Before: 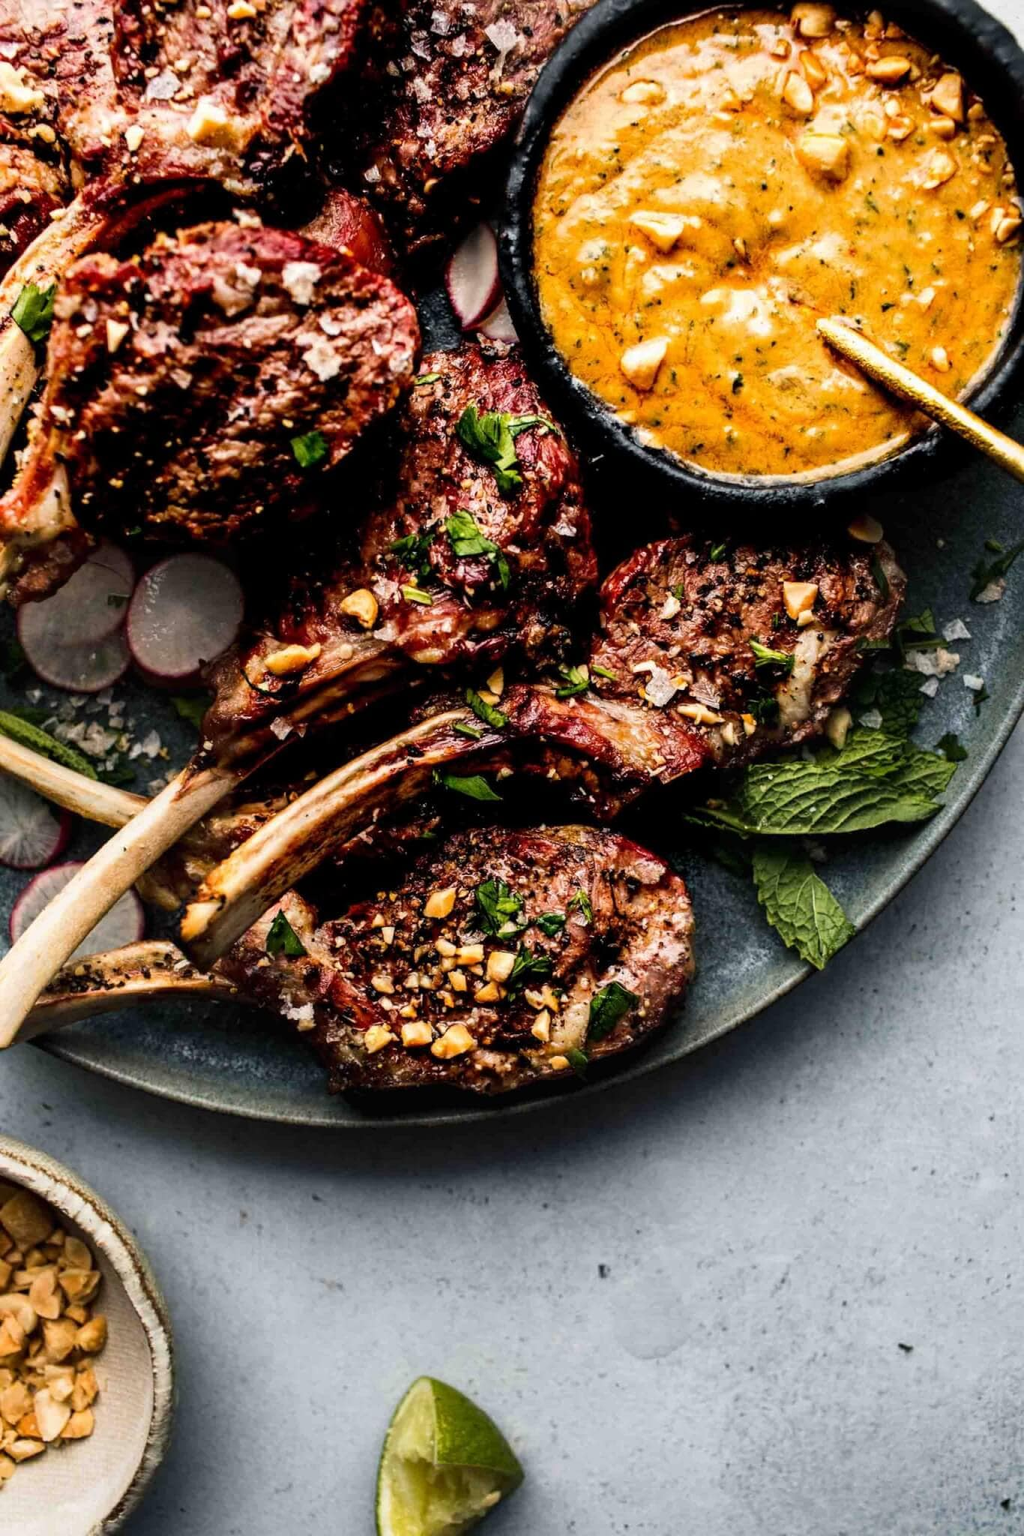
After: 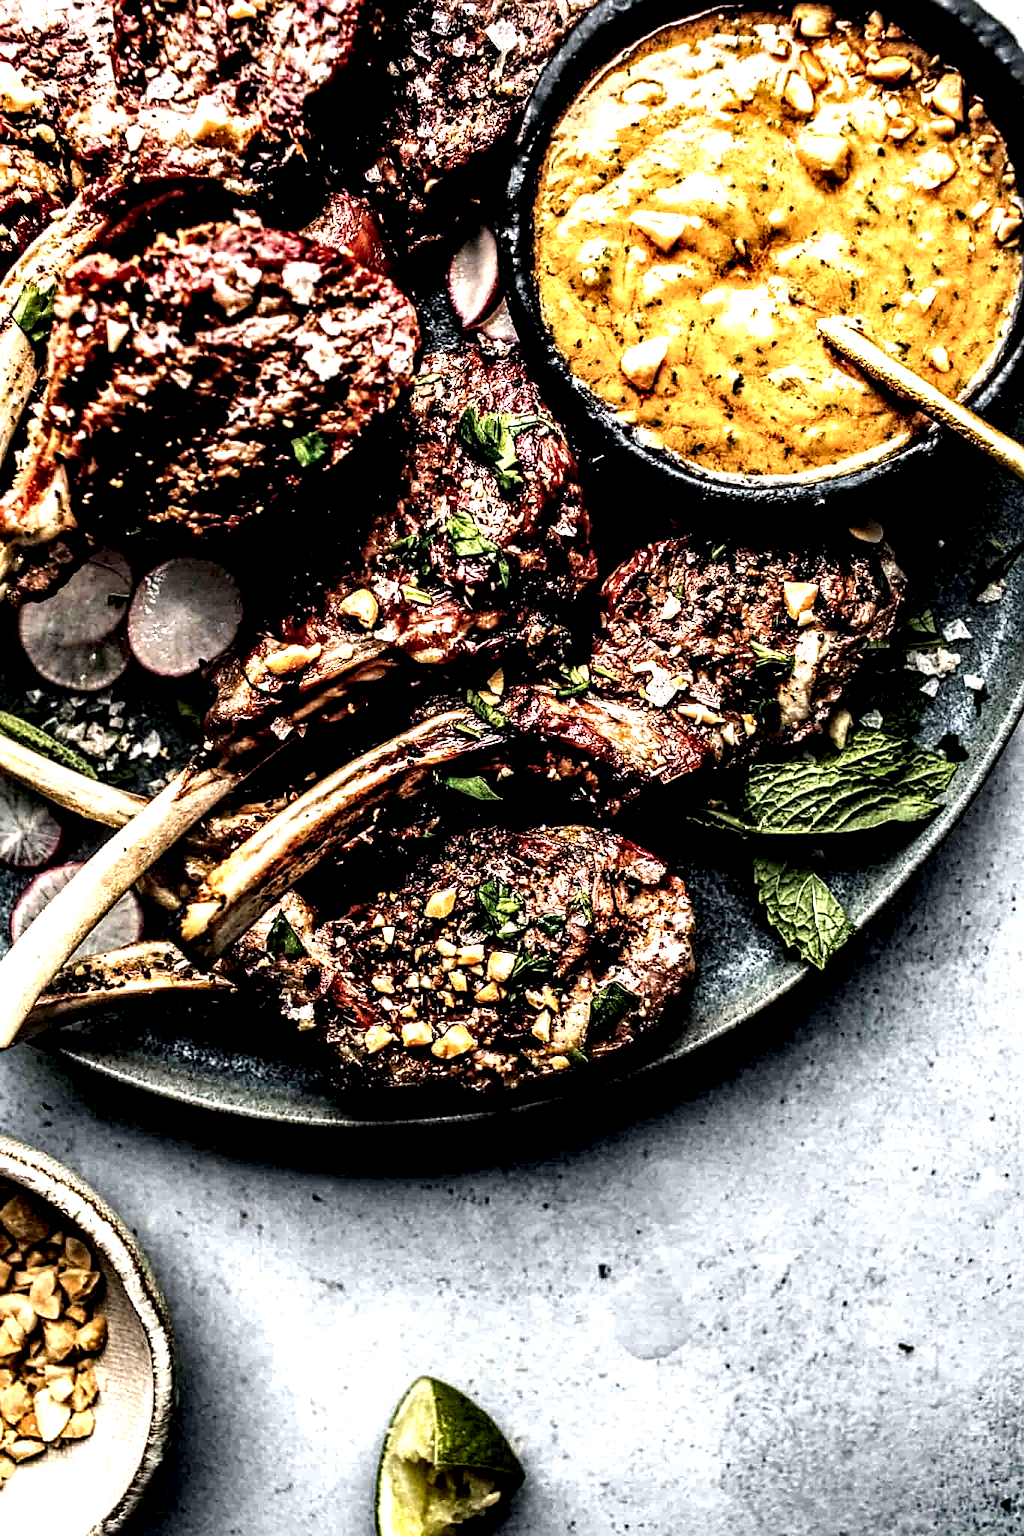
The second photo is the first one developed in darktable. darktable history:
sharpen: on, module defaults
local contrast: highlights 112%, shadows 41%, detail 295%
